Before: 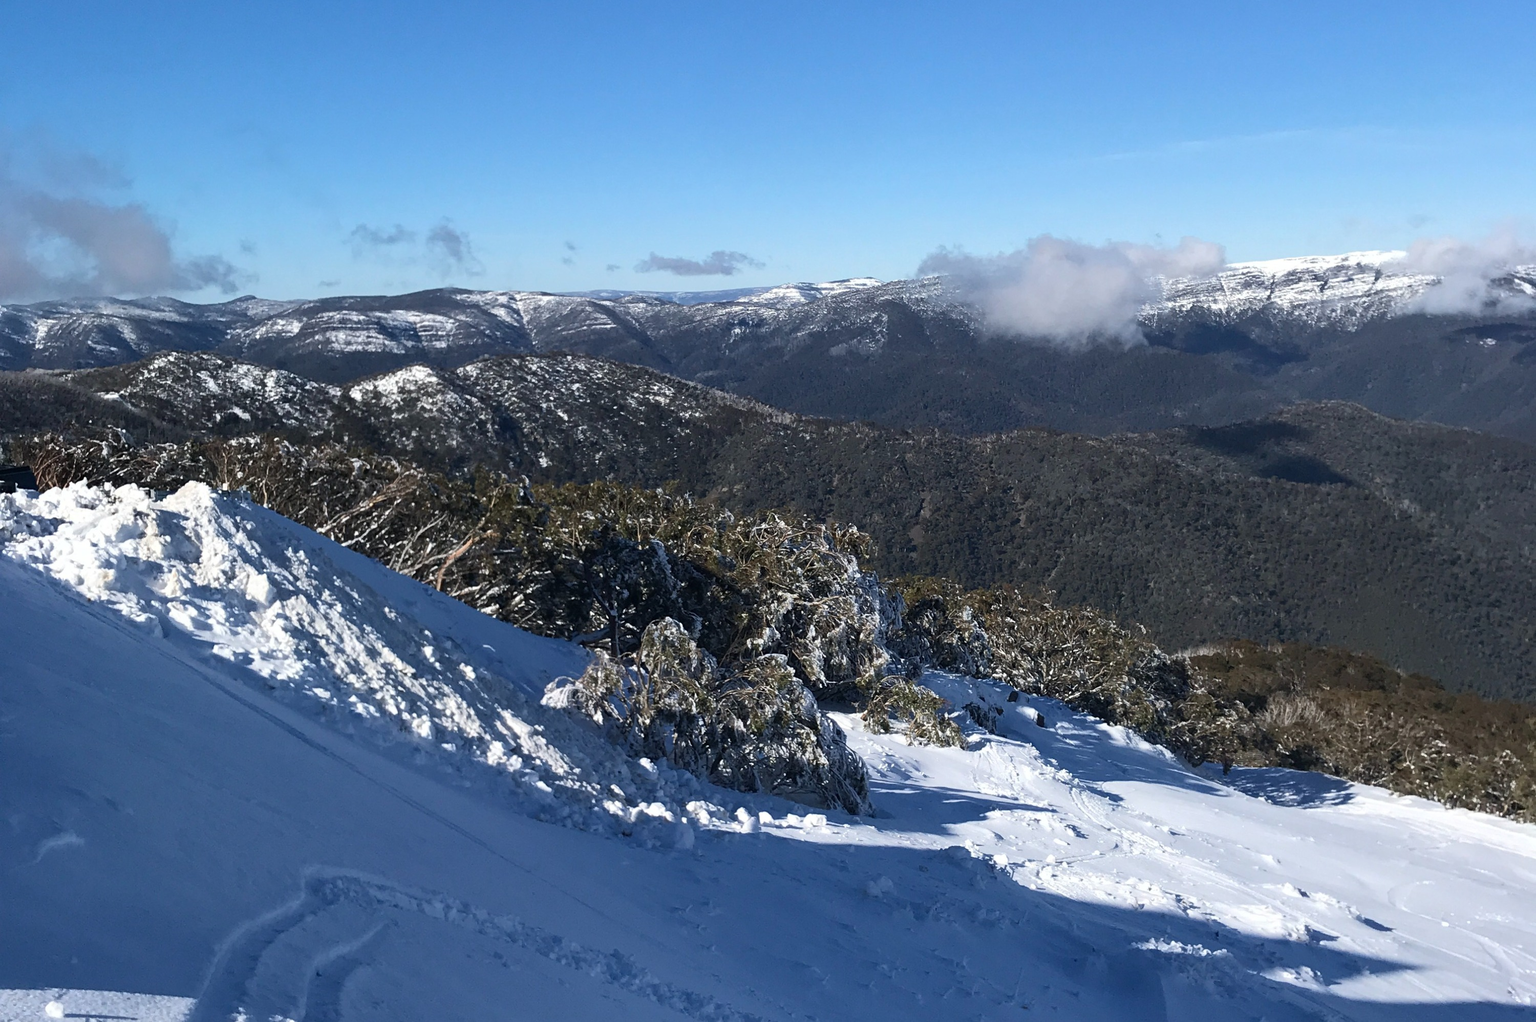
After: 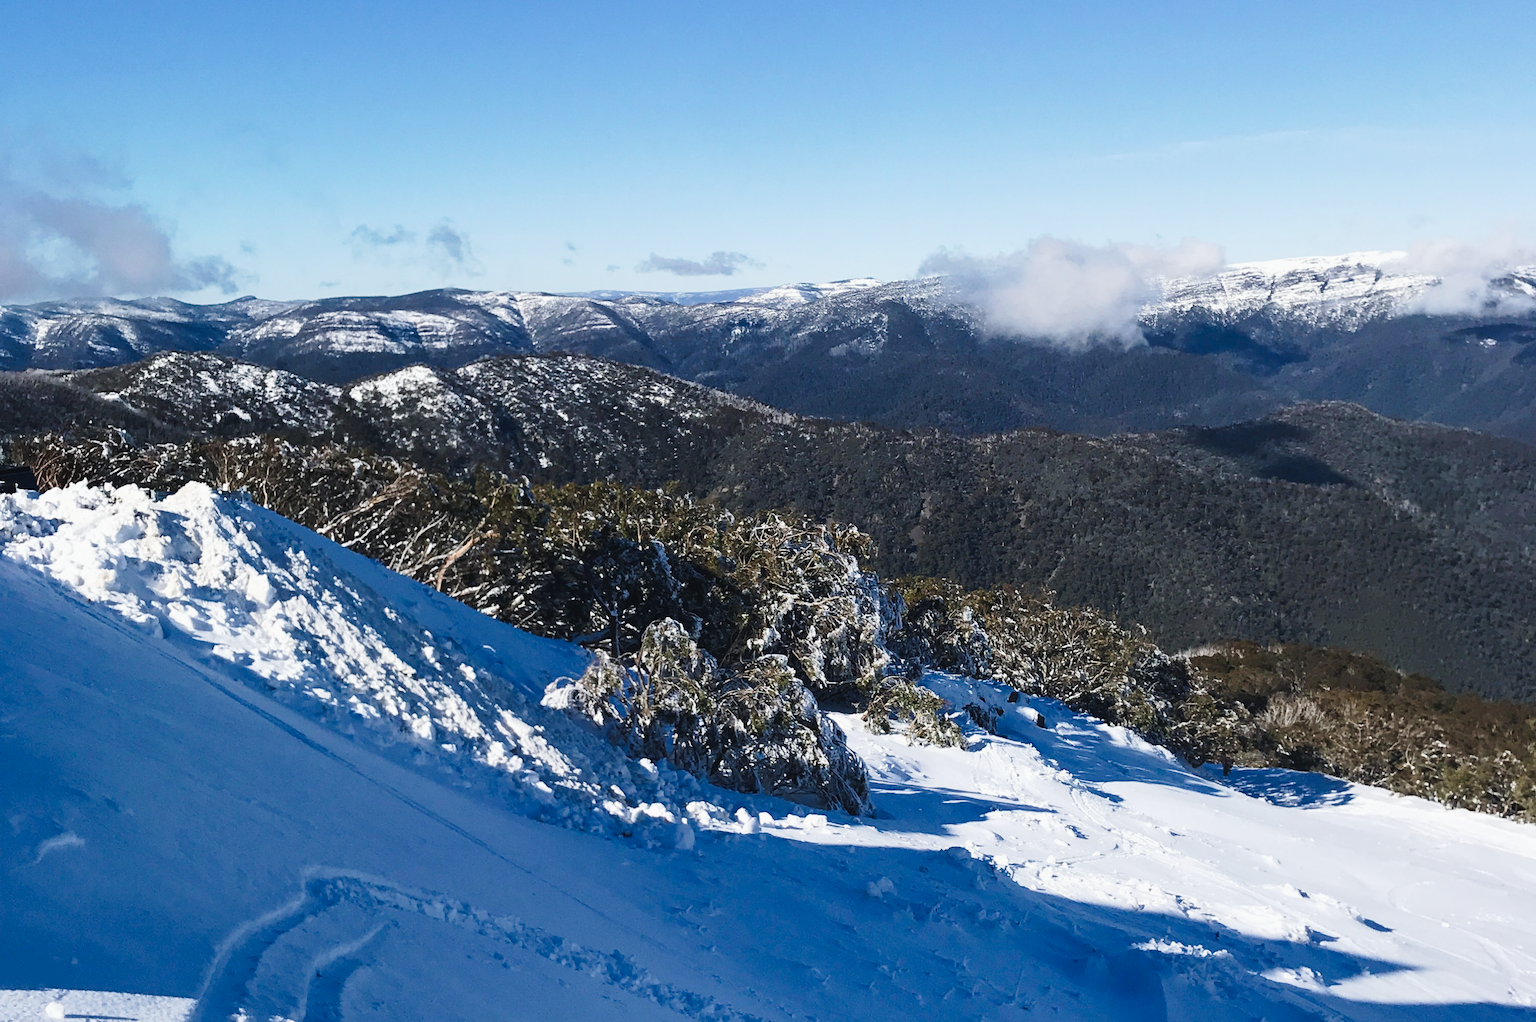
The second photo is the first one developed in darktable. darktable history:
color zones: curves: ch0 [(0, 0.5) (0.143, 0.5) (0.286, 0.5) (0.429, 0.5) (0.571, 0.5) (0.714, 0.476) (0.857, 0.5) (1, 0.5)]; ch2 [(0, 0.5) (0.143, 0.5) (0.286, 0.5) (0.429, 0.5) (0.571, 0.5) (0.714, 0.487) (0.857, 0.5) (1, 0.5)]
tone curve: curves: ch0 [(0, 0.028) (0.037, 0.05) (0.123, 0.114) (0.19, 0.176) (0.269, 0.27) (0.48, 0.57) (0.595, 0.695) (0.718, 0.823) (0.855, 0.913) (1, 0.982)]; ch1 [(0, 0) (0.243, 0.245) (0.422, 0.415) (0.493, 0.495) (0.508, 0.506) (0.536, 0.538) (0.569, 0.58) (0.611, 0.644) (0.769, 0.807) (1, 1)]; ch2 [(0, 0) (0.249, 0.216) (0.349, 0.321) (0.424, 0.442) (0.476, 0.483) (0.498, 0.499) (0.517, 0.519) (0.532, 0.547) (0.569, 0.608) (0.614, 0.661) (0.706, 0.75) (0.808, 0.809) (0.991, 0.968)], preserve colors none
